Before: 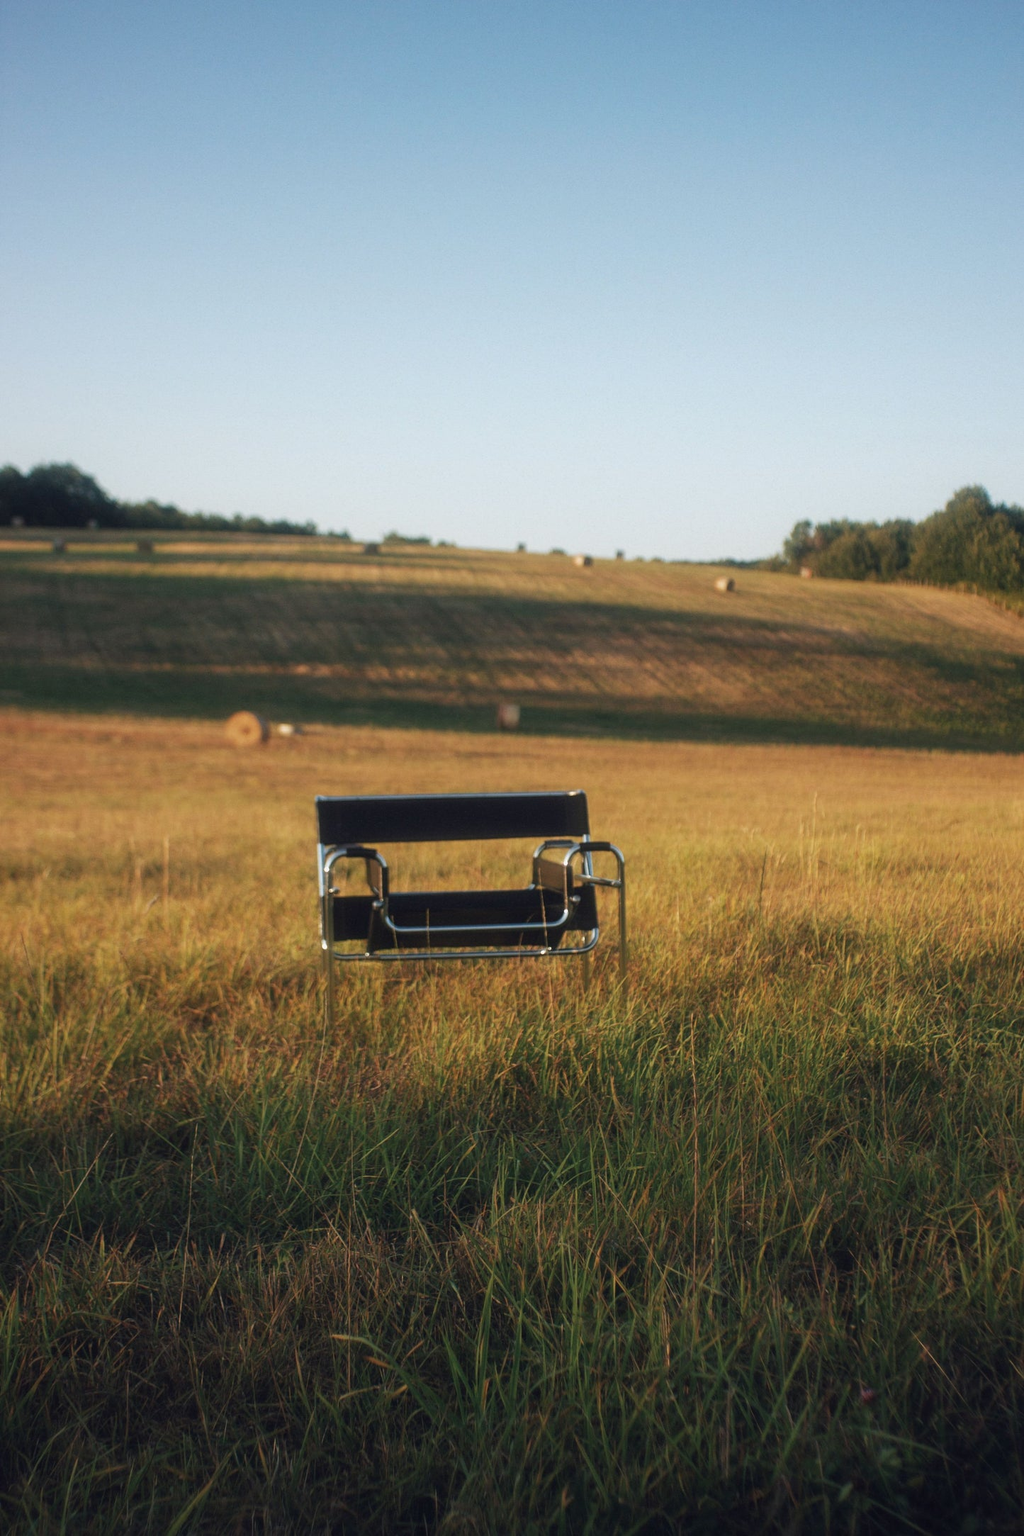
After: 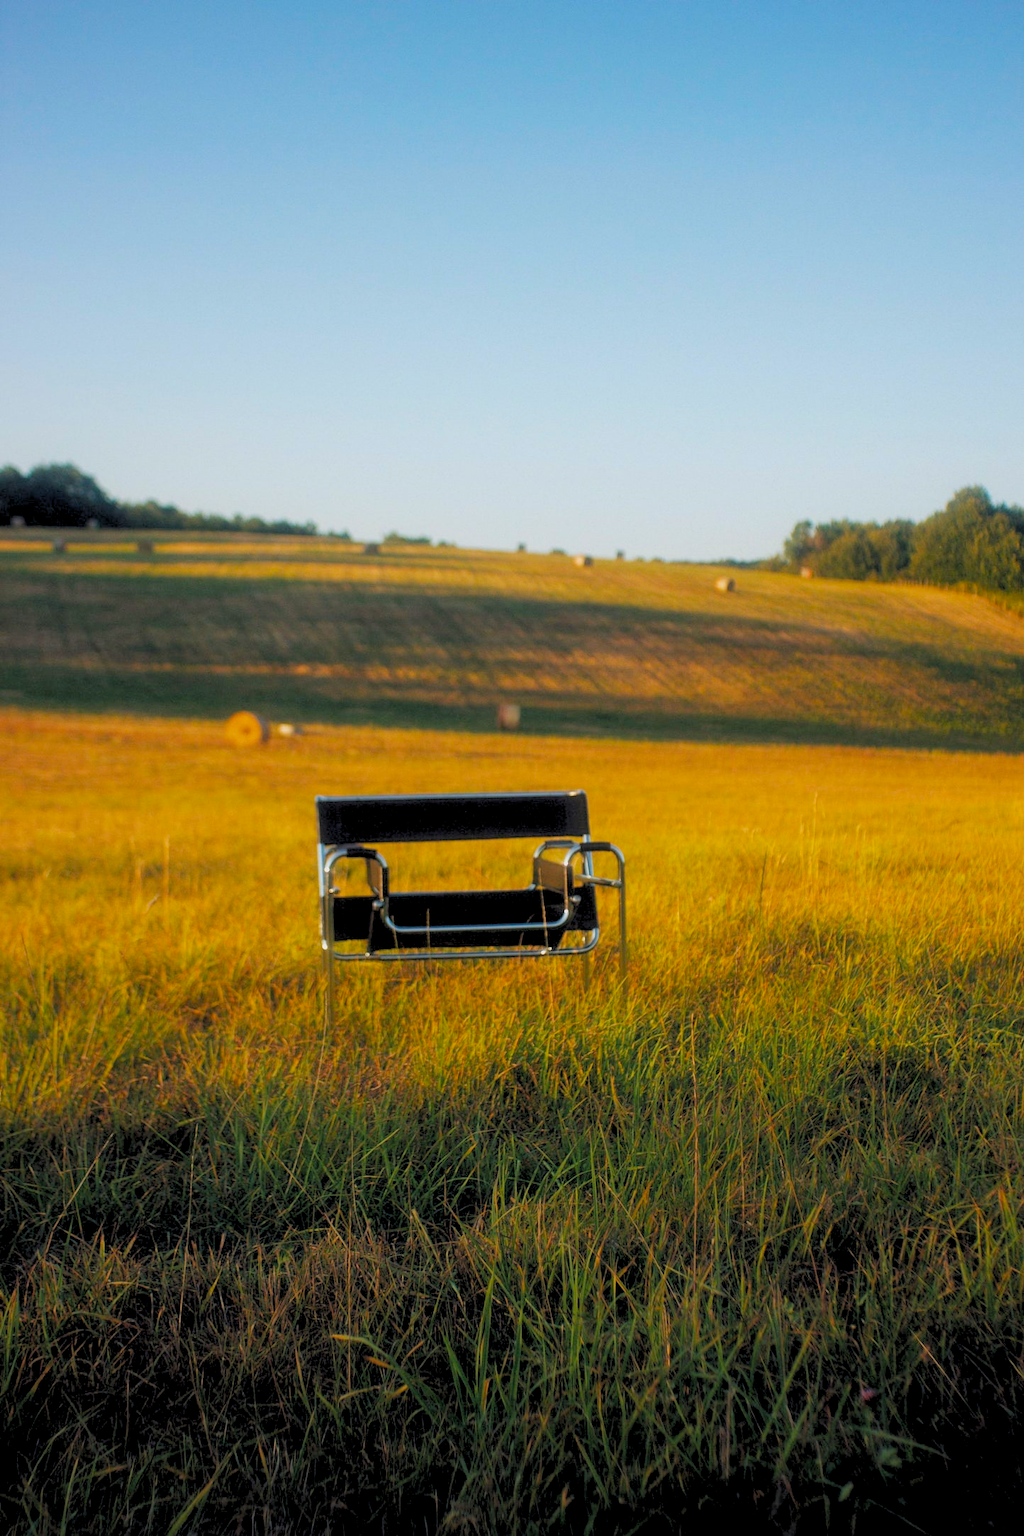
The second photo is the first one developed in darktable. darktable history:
shadows and highlights: shadows 12, white point adjustment 1.2, highlights -0.36, soften with gaussian
rgb levels: preserve colors sum RGB, levels [[0.038, 0.433, 0.934], [0, 0.5, 1], [0, 0.5, 1]]
color balance rgb: linear chroma grading › global chroma 15%, perceptual saturation grading › global saturation 30%
